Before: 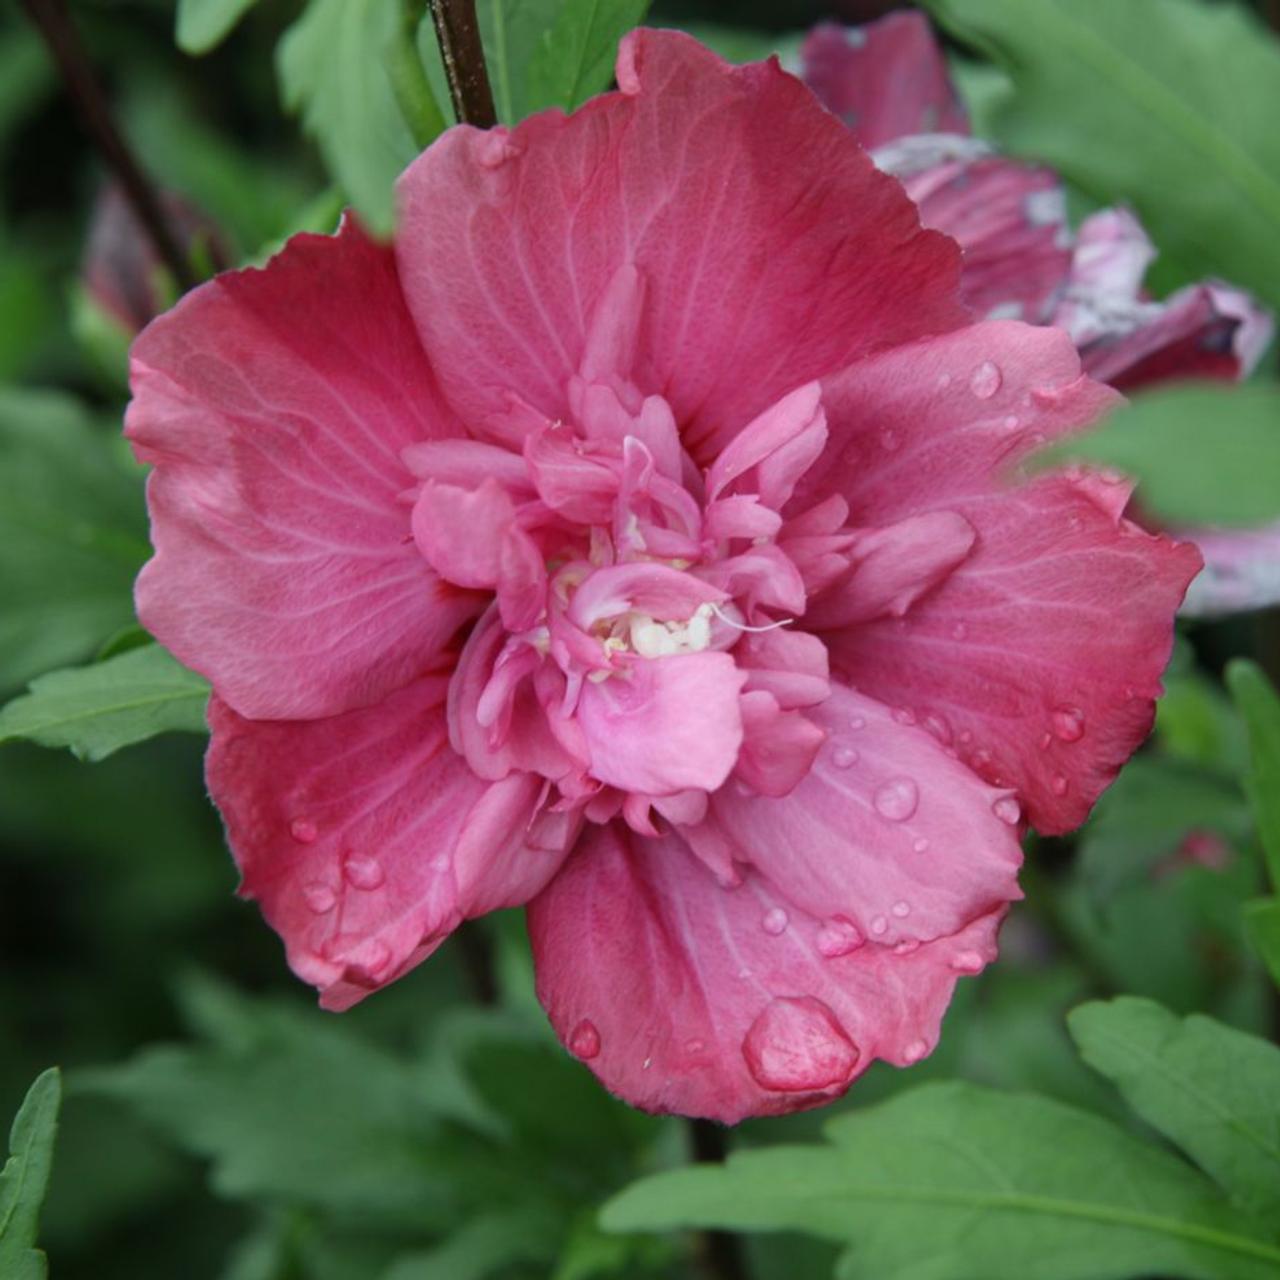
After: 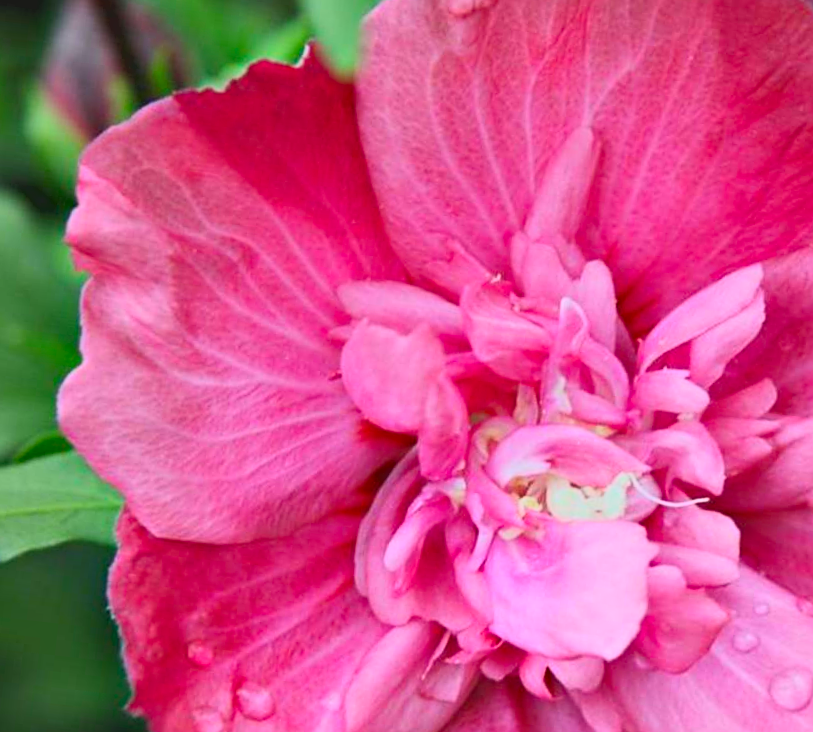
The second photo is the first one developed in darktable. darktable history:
contrast equalizer: octaves 7, y [[0.6 ×6], [0.55 ×6], [0 ×6], [0 ×6], [0 ×6]]
local contrast: detail 69%
sharpen: on, module defaults
crop and rotate: angle -6.38°, left 2.098%, top 6.719%, right 27.651%, bottom 30.047%
contrast brightness saturation: contrast 0.241, brightness 0.243, saturation 0.379
